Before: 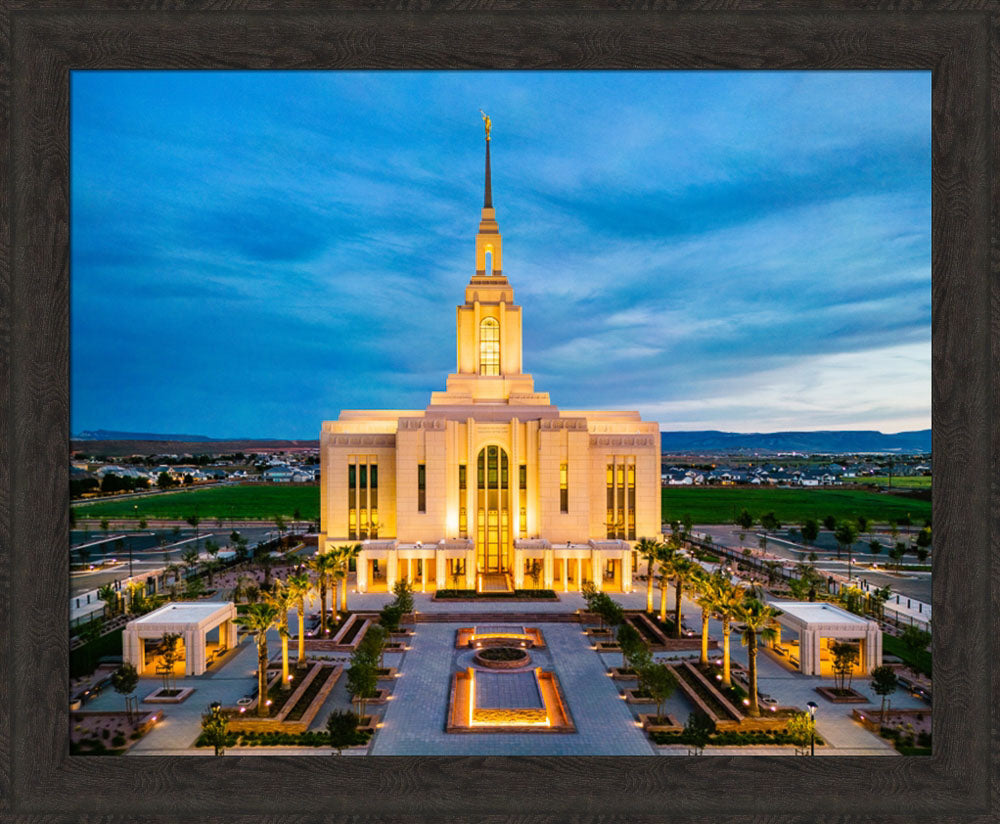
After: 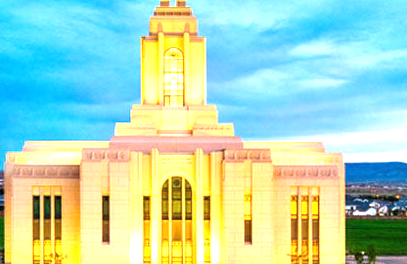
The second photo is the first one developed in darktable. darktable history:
crop: left 31.669%, top 32.657%, right 27.624%, bottom 35.256%
exposure: exposure 1.15 EV, compensate exposure bias true, compensate highlight preservation false
